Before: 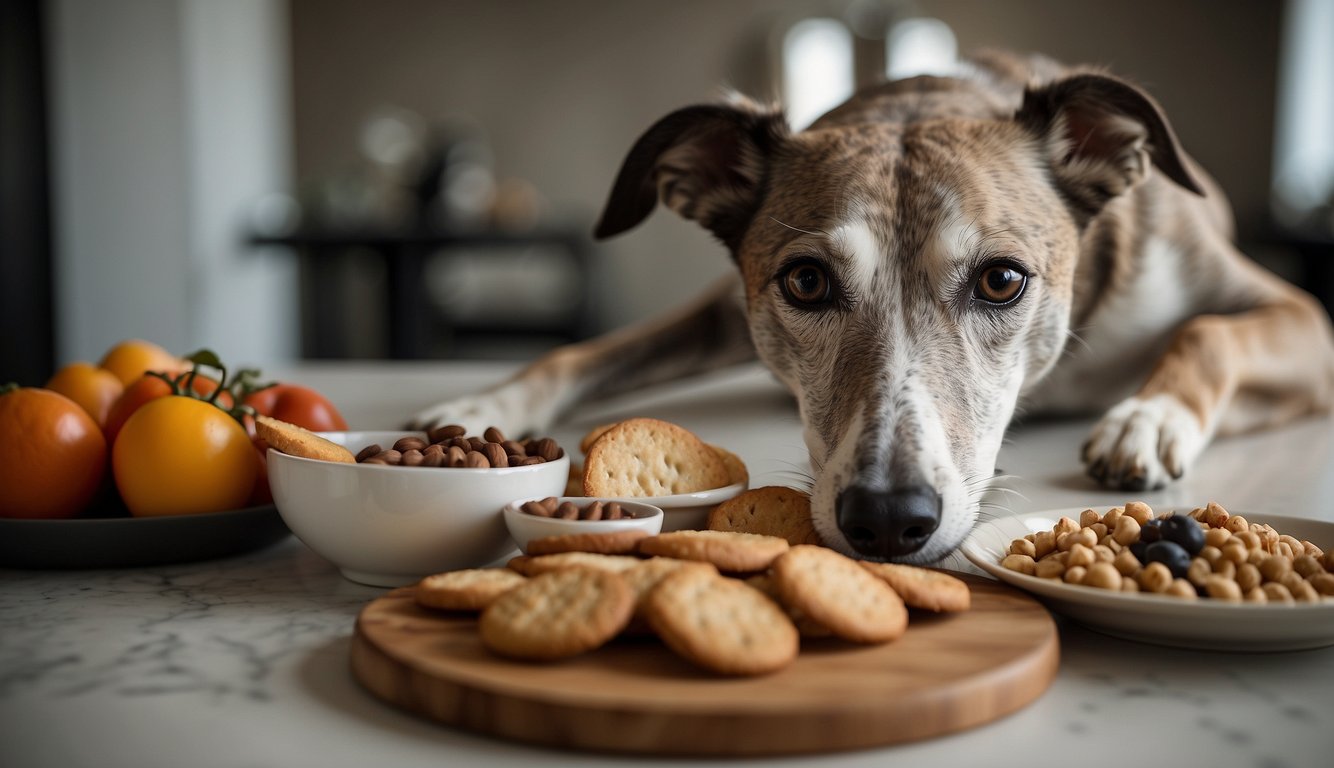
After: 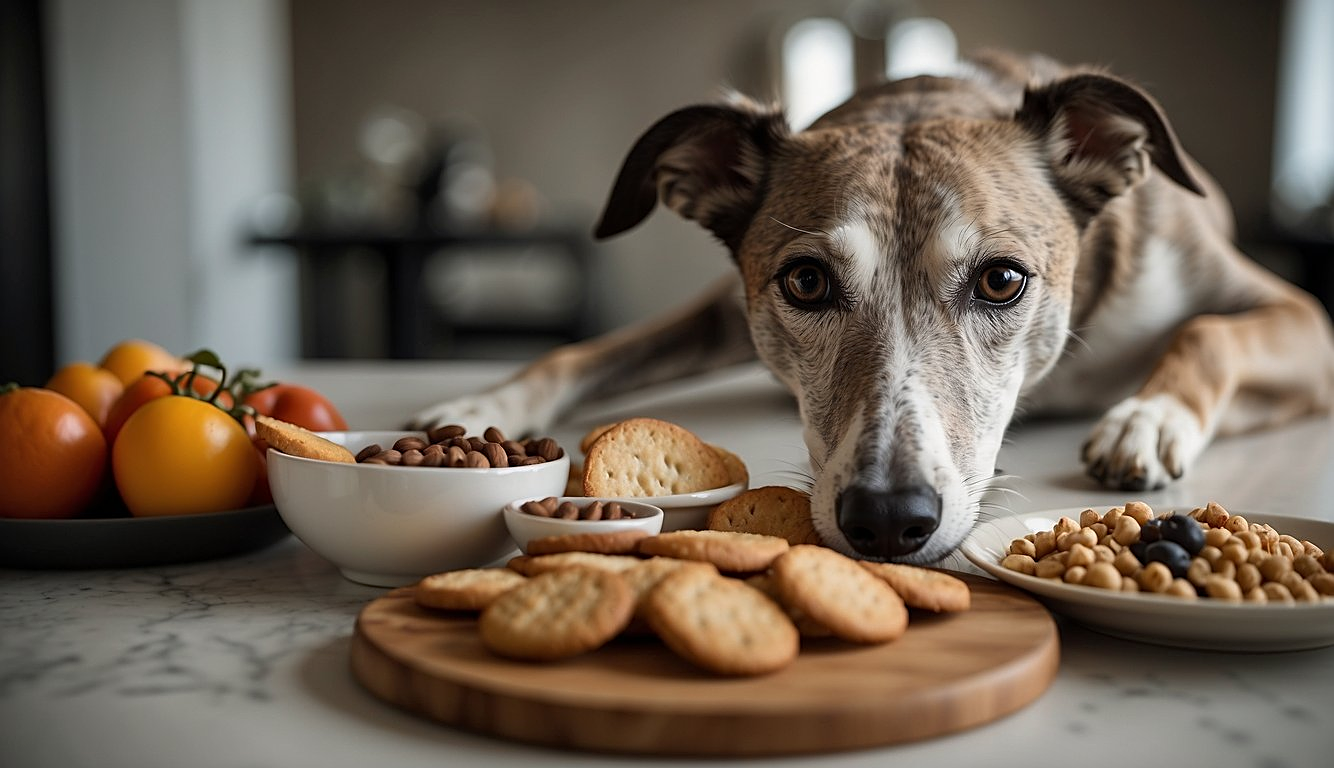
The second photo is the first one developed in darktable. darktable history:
shadows and highlights: shadows 20.81, highlights -81.69, soften with gaussian
sharpen: on, module defaults
tone equalizer: -7 EV 0.114 EV, edges refinement/feathering 500, mask exposure compensation -1.57 EV, preserve details no
